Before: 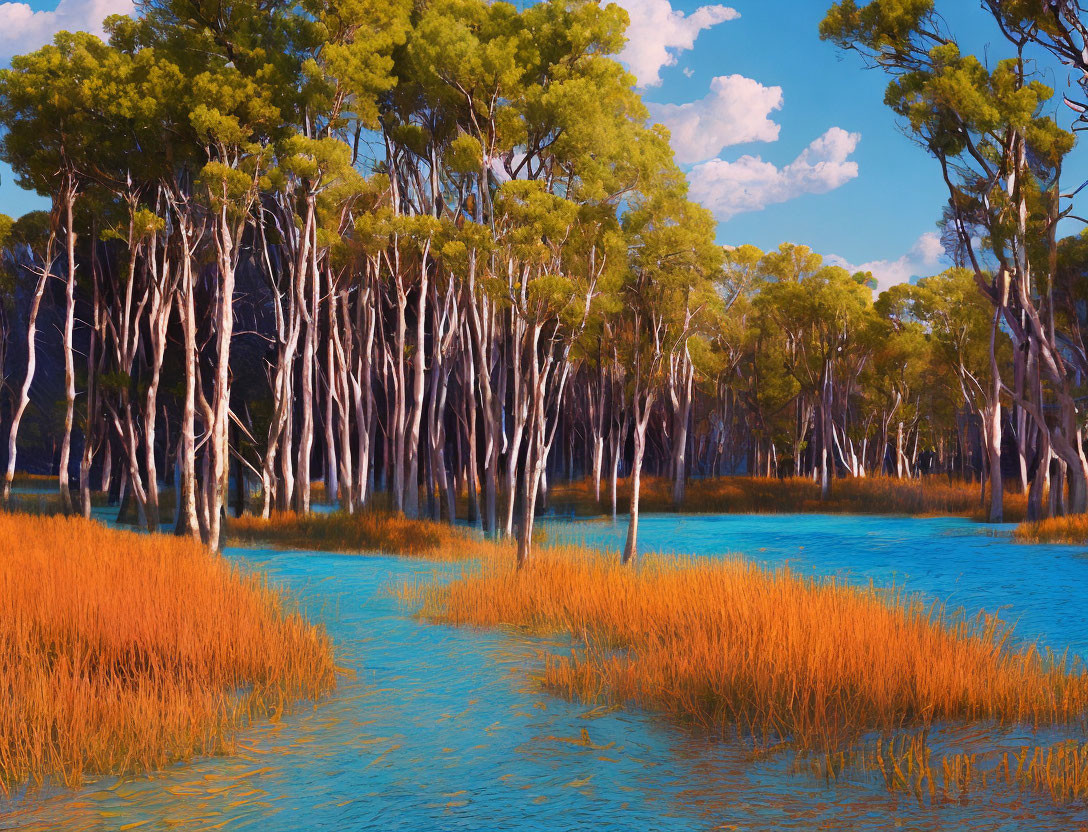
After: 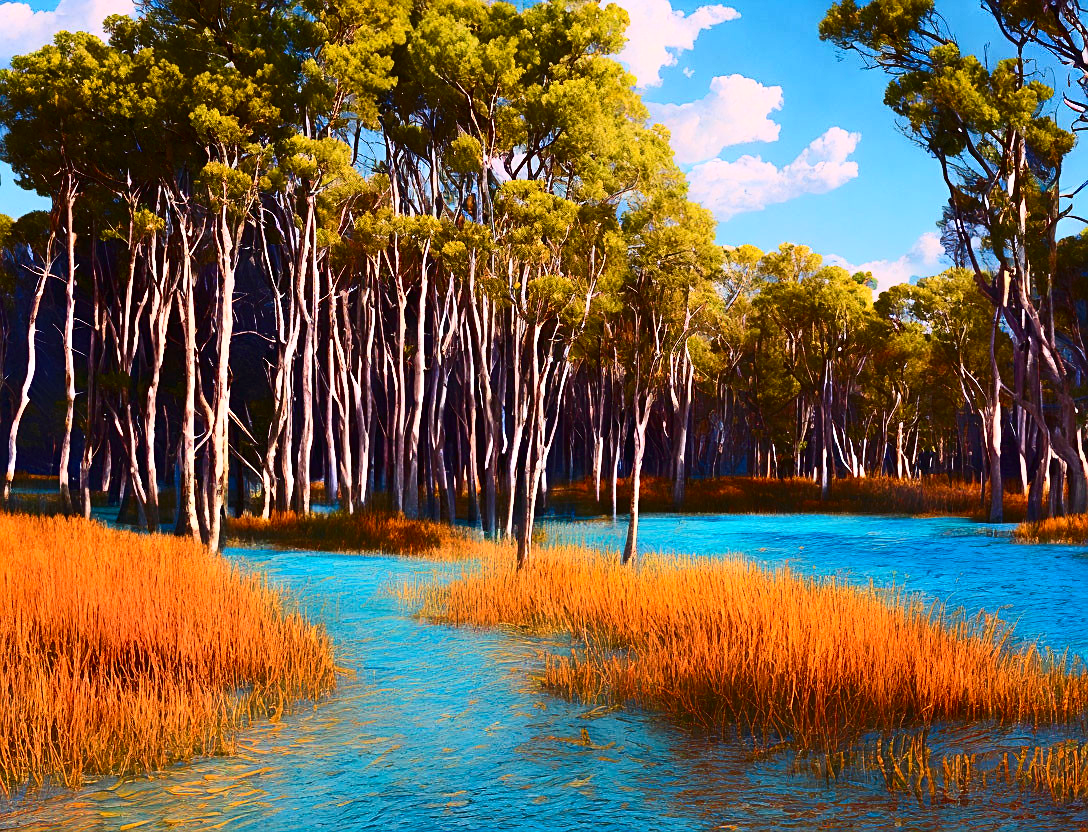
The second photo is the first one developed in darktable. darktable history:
sharpen: on, module defaults
contrast brightness saturation: contrast 0.408, brightness 0.043, saturation 0.252
exposure: compensate exposure bias true, compensate highlight preservation false
